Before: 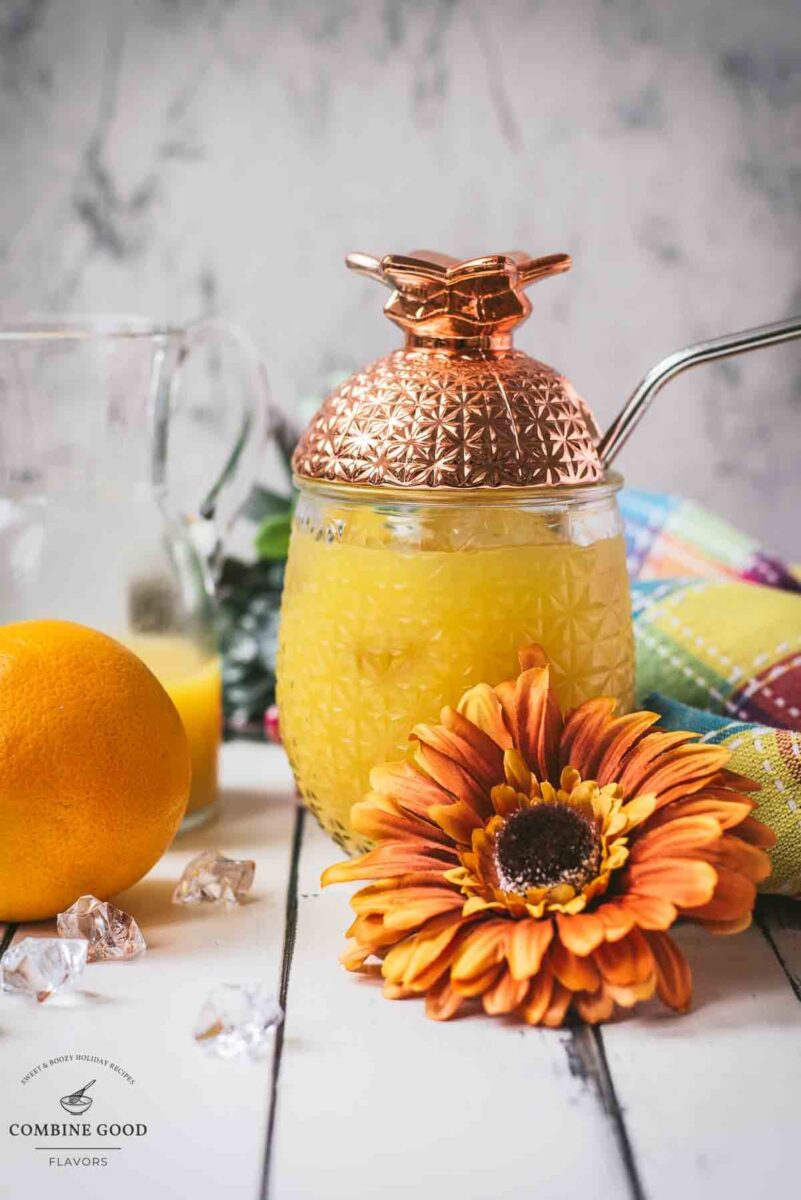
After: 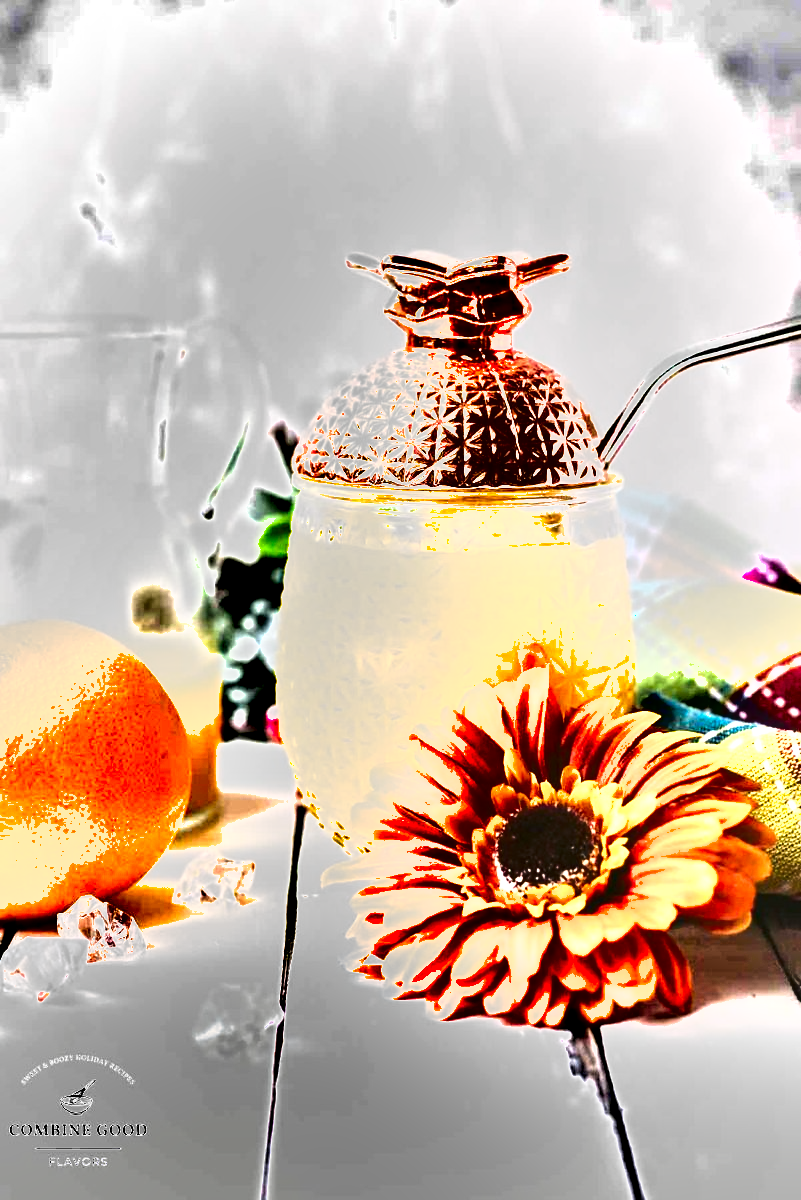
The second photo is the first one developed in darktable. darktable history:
shadows and highlights: soften with gaussian
tone equalizer: -8 EV -0.75 EV, -7 EV -0.7 EV, -6 EV -0.6 EV, -5 EV -0.4 EV, -3 EV 0.4 EV, -2 EV 0.6 EV, -1 EV 0.7 EV, +0 EV 0.75 EV, edges refinement/feathering 500, mask exposure compensation -1.57 EV, preserve details no
exposure: black level correction 0, exposure 1.2 EV, compensate highlight preservation false
